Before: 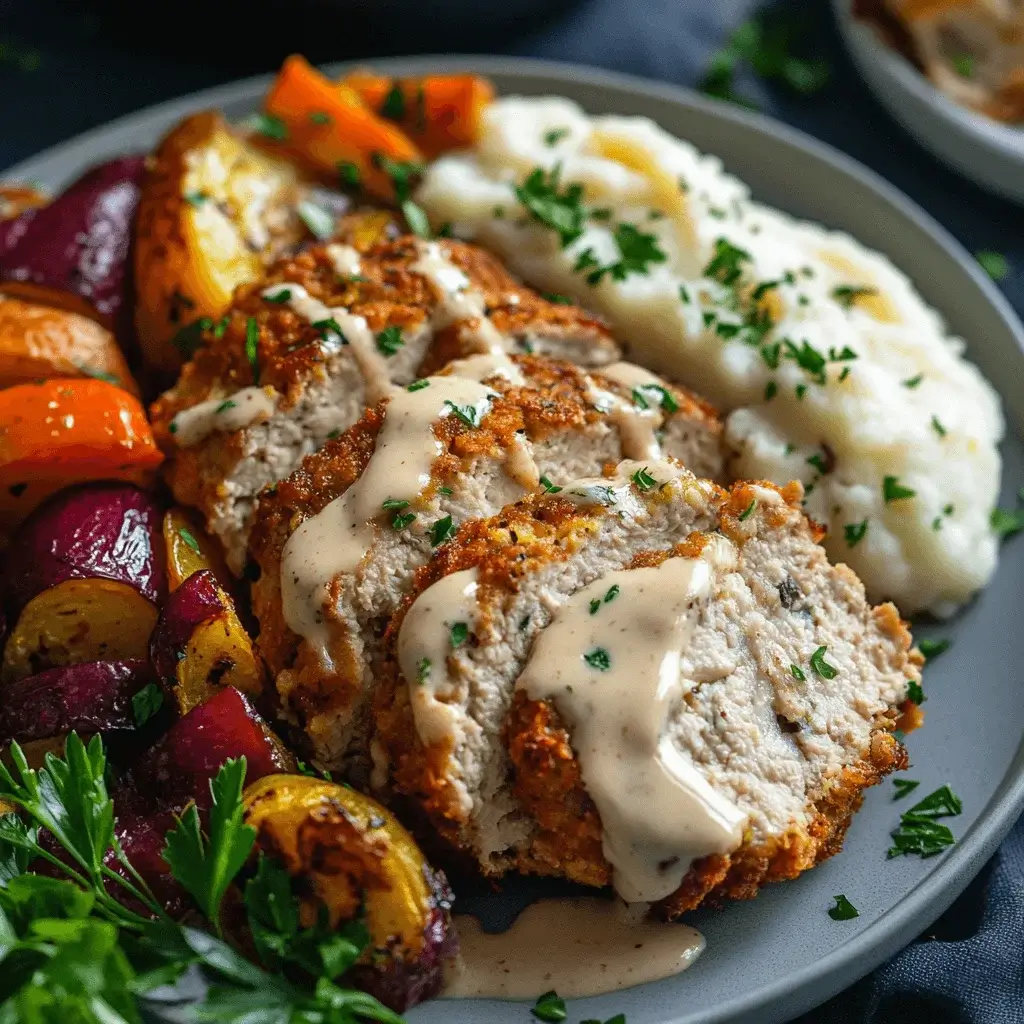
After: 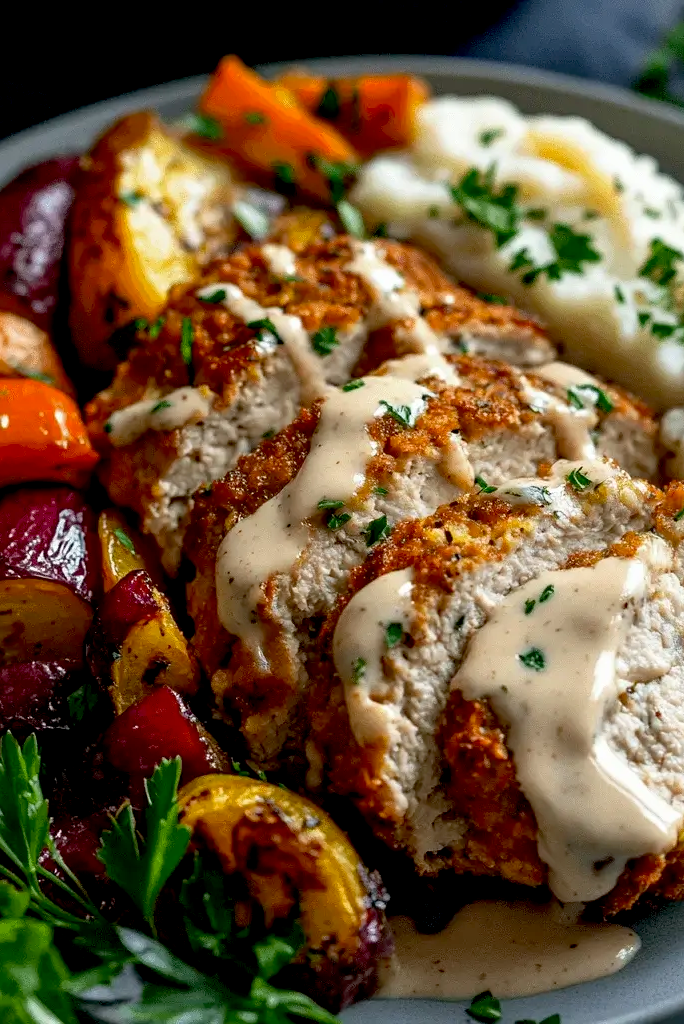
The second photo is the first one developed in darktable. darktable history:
shadows and highlights: shadows -1.28, highlights 38.8
crop and rotate: left 6.418%, right 26.754%
exposure: black level correction 0.013, compensate highlight preservation false
tone equalizer: on, module defaults
